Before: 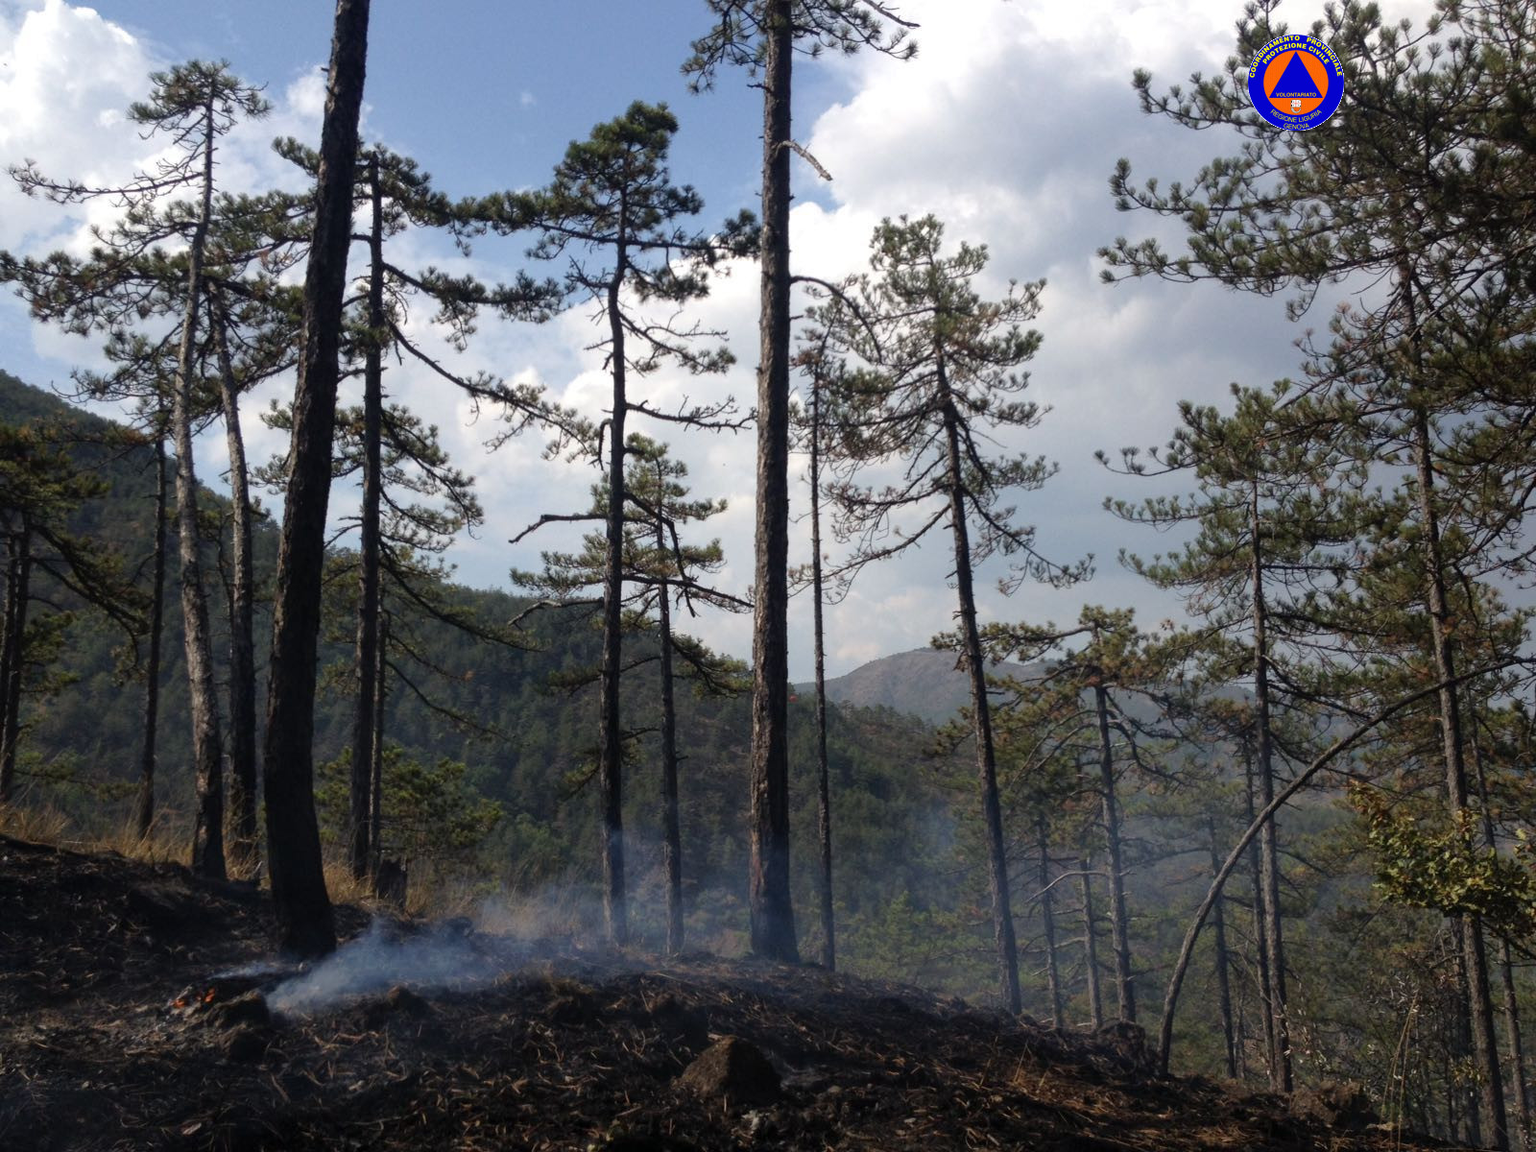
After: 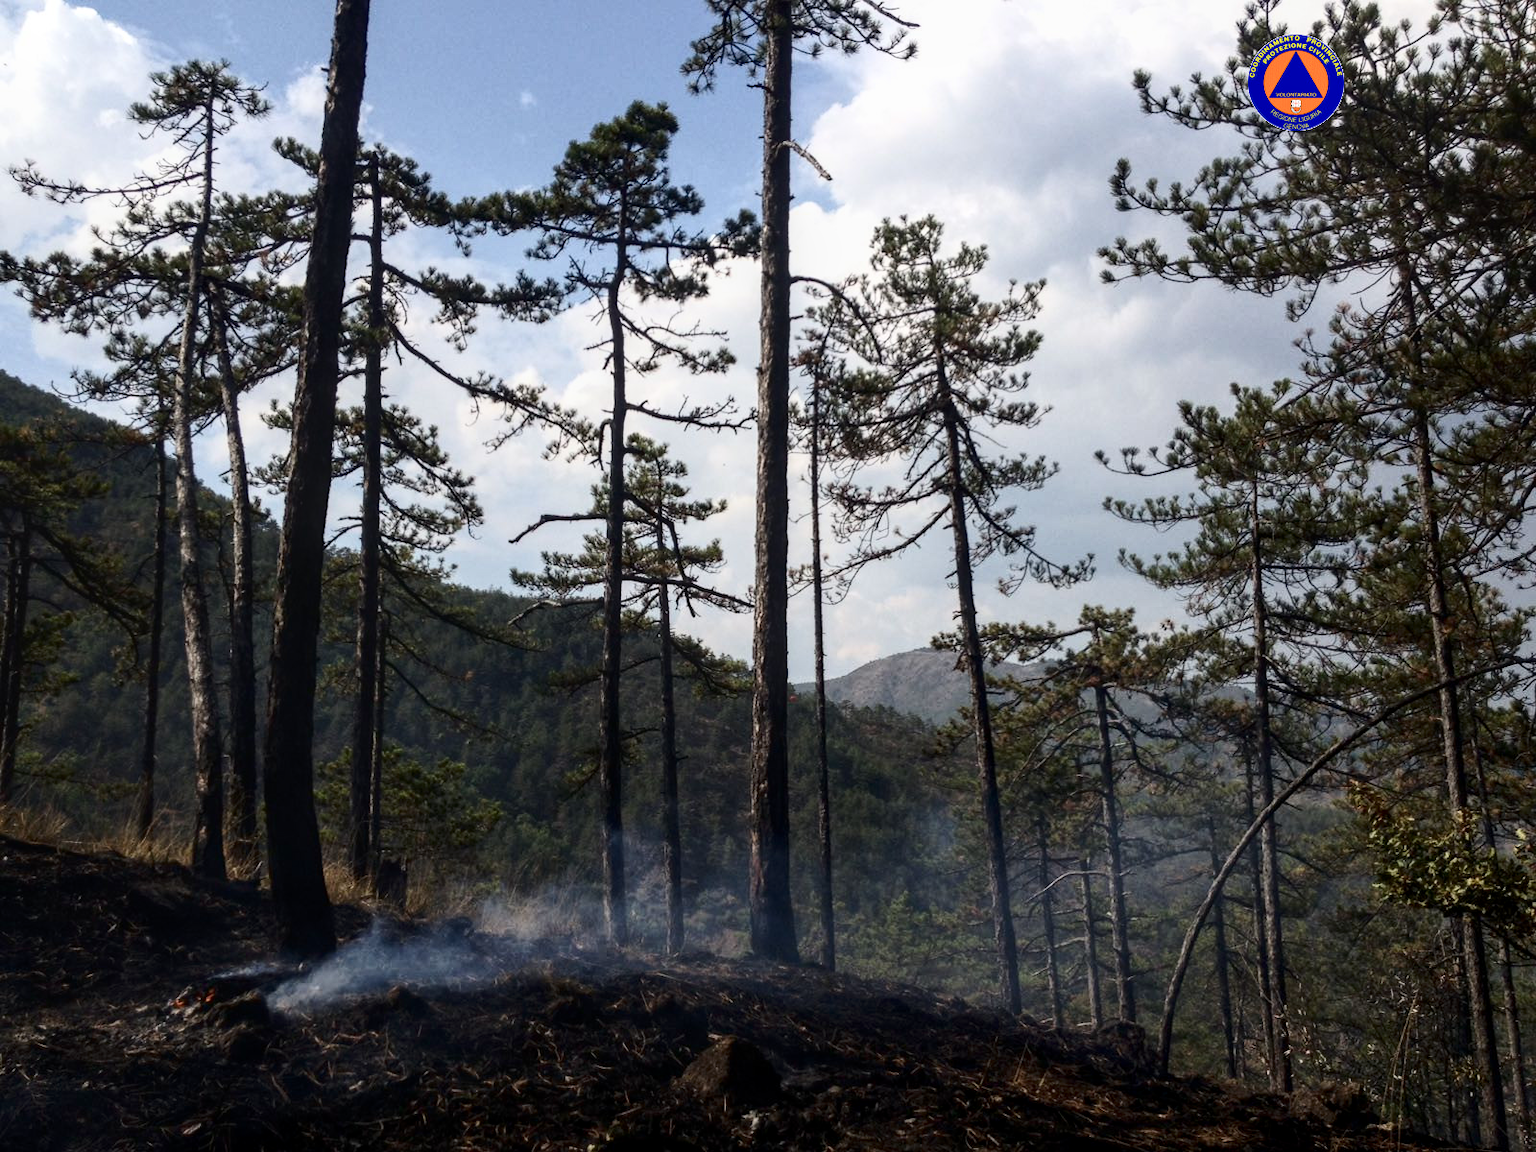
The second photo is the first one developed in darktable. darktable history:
color balance rgb: linear chroma grading › shadows -3%, linear chroma grading › highlights -4%
contrast brightness saturation: contrast 0.28
local contrast: on, module defaults
